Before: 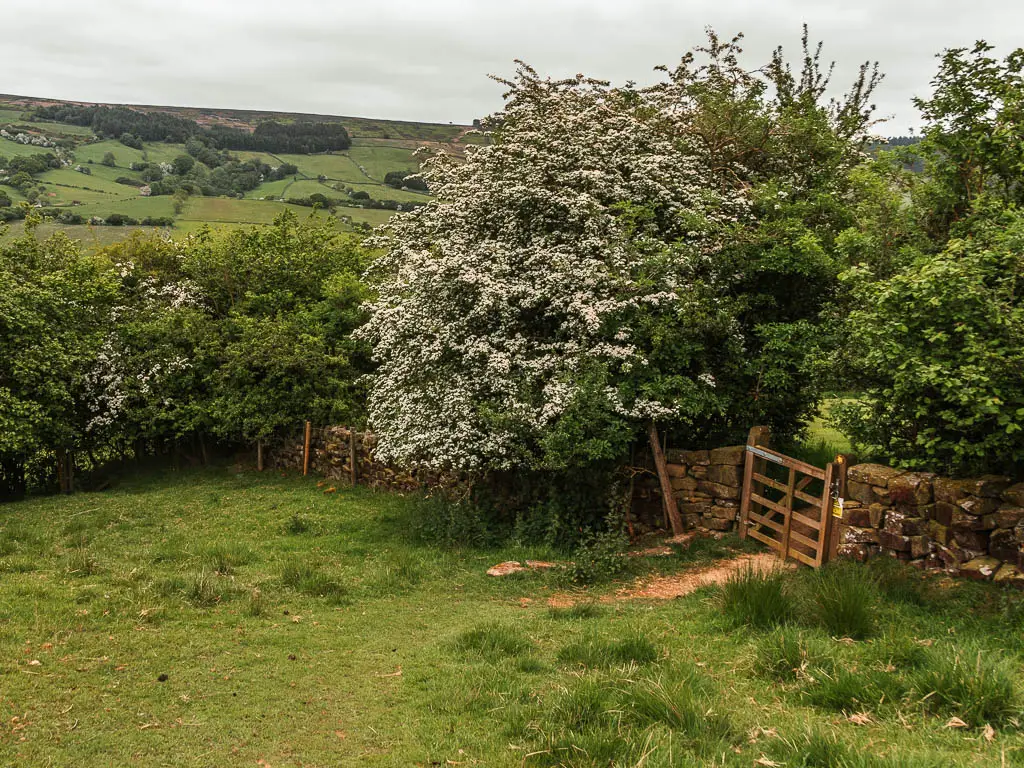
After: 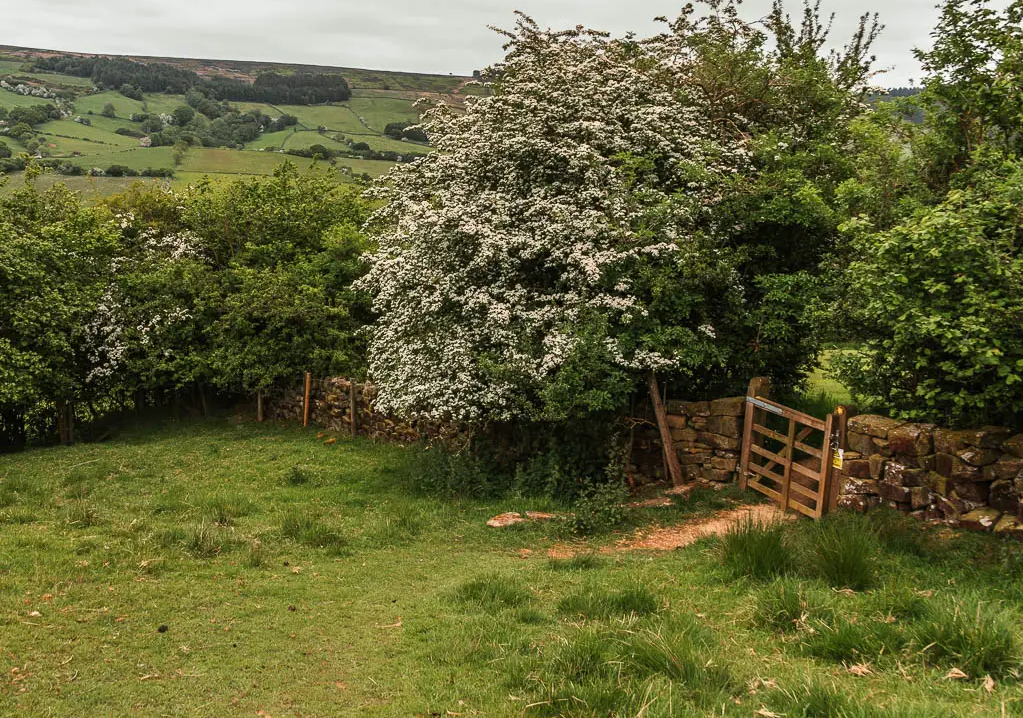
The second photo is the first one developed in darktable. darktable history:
exposure: compensate highlight preservation false
crop and rotate: top 6.489%
